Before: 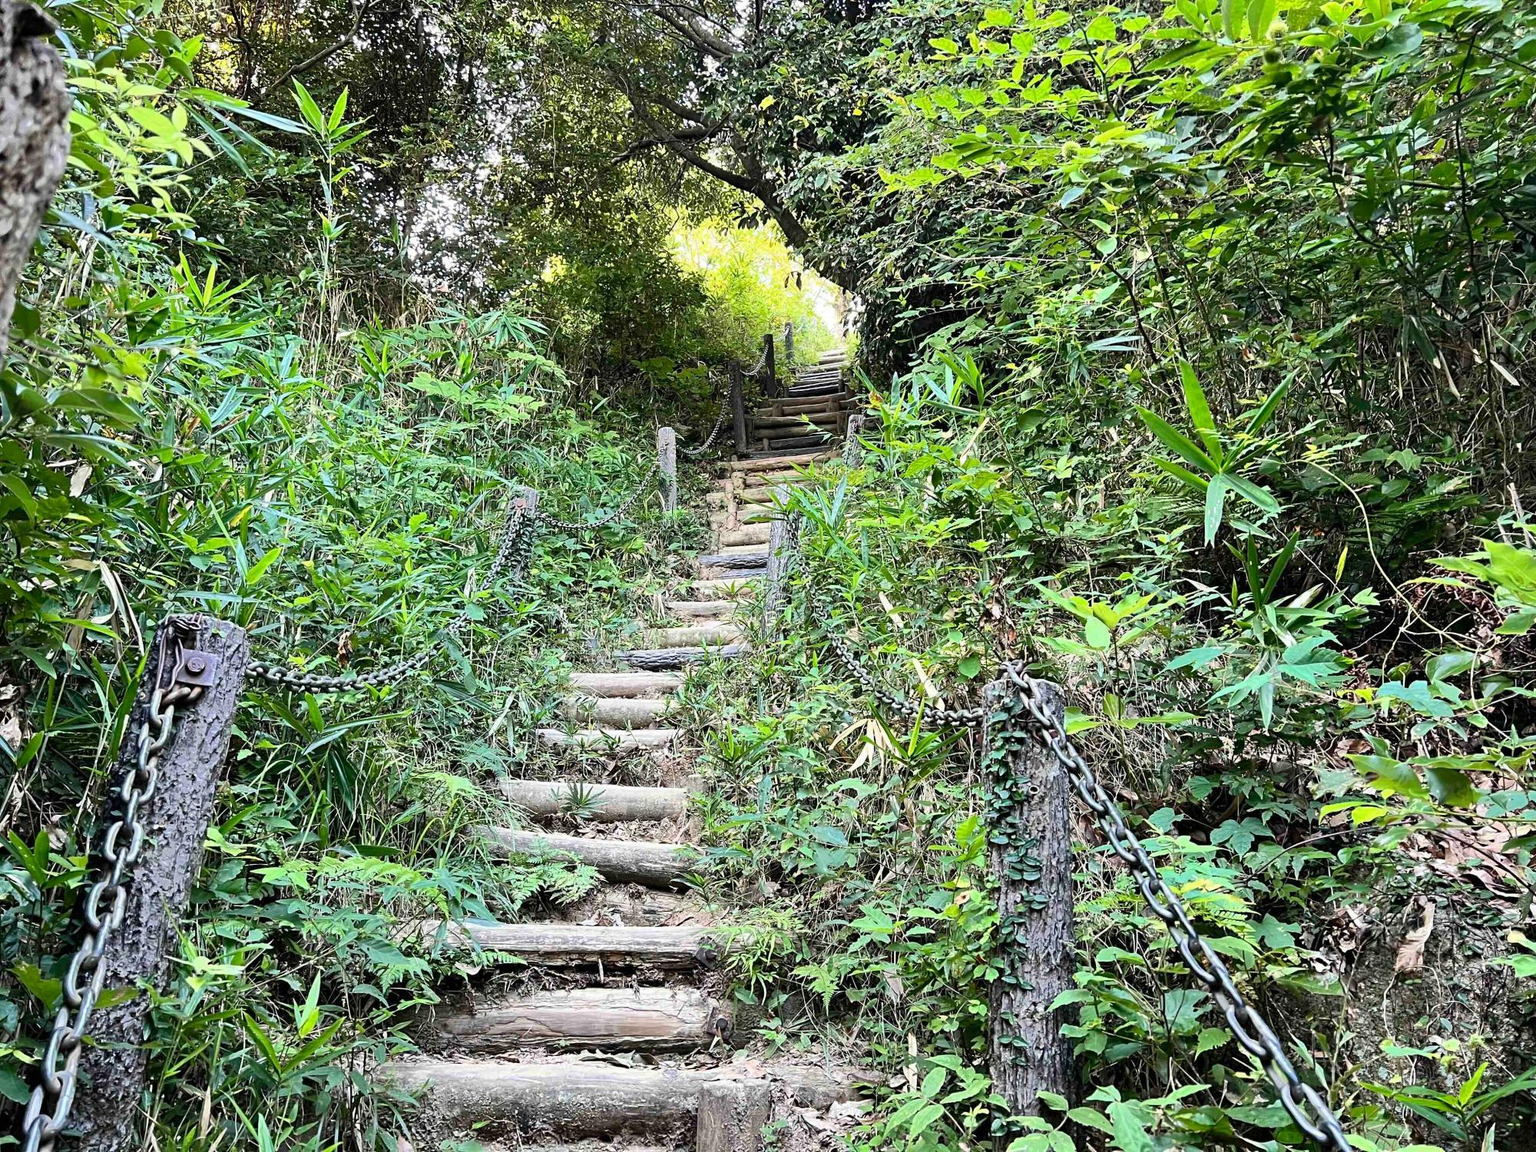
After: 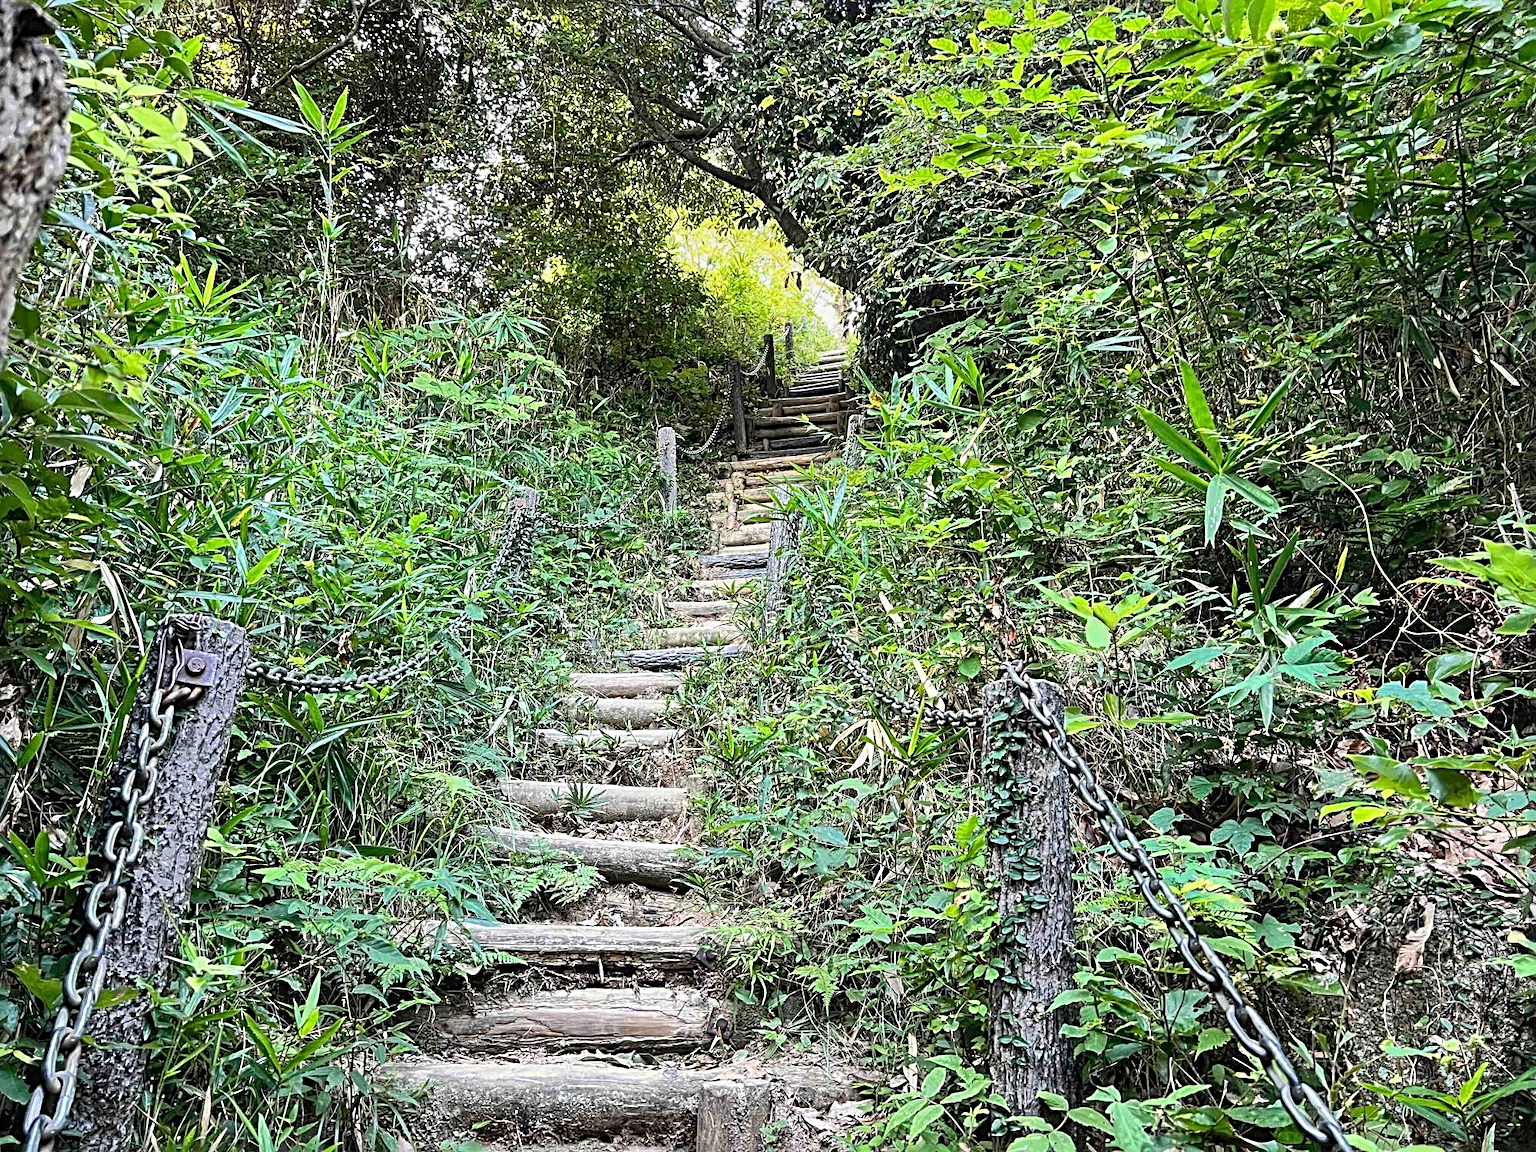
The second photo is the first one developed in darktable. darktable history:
local contrast: on, module defaults
sharpen: radius 4
